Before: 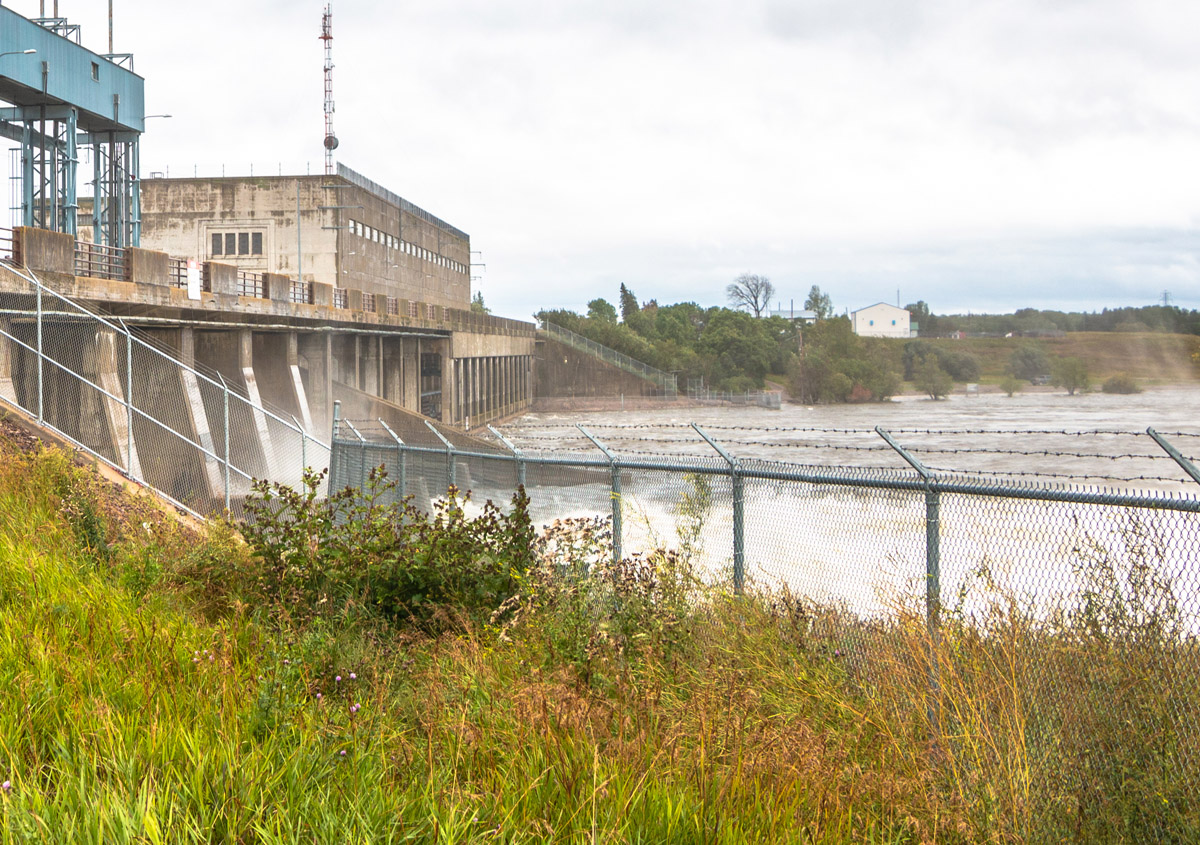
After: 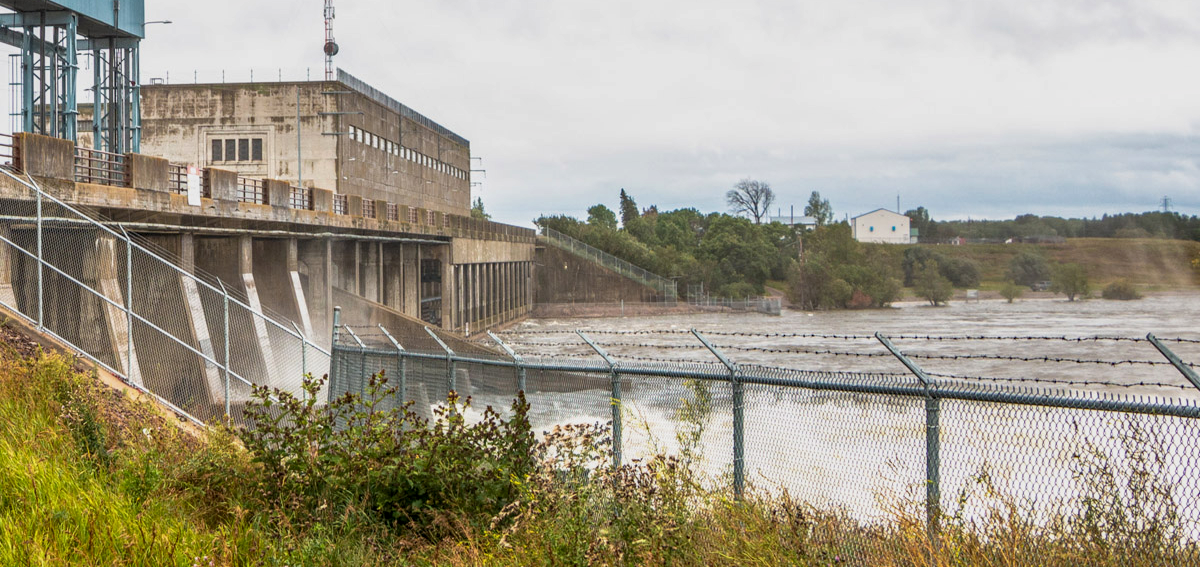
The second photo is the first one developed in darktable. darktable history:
crop: top 11.149%, bottom 21.74%
exposure: exposure -0.357 EV, compensate highlight preservation false
haze removal: strength 0.24, distance 0.255, compatibility mode true, adaptive false
local contrast: on, module defaults
